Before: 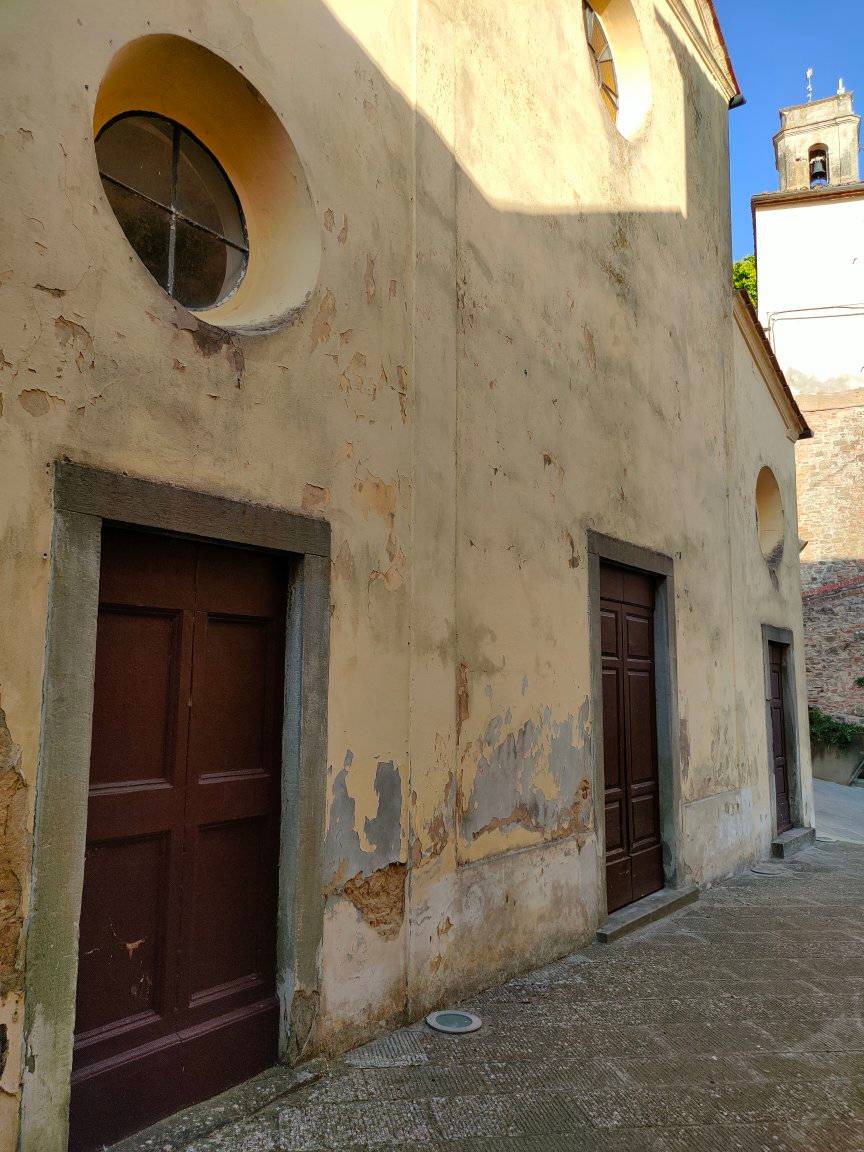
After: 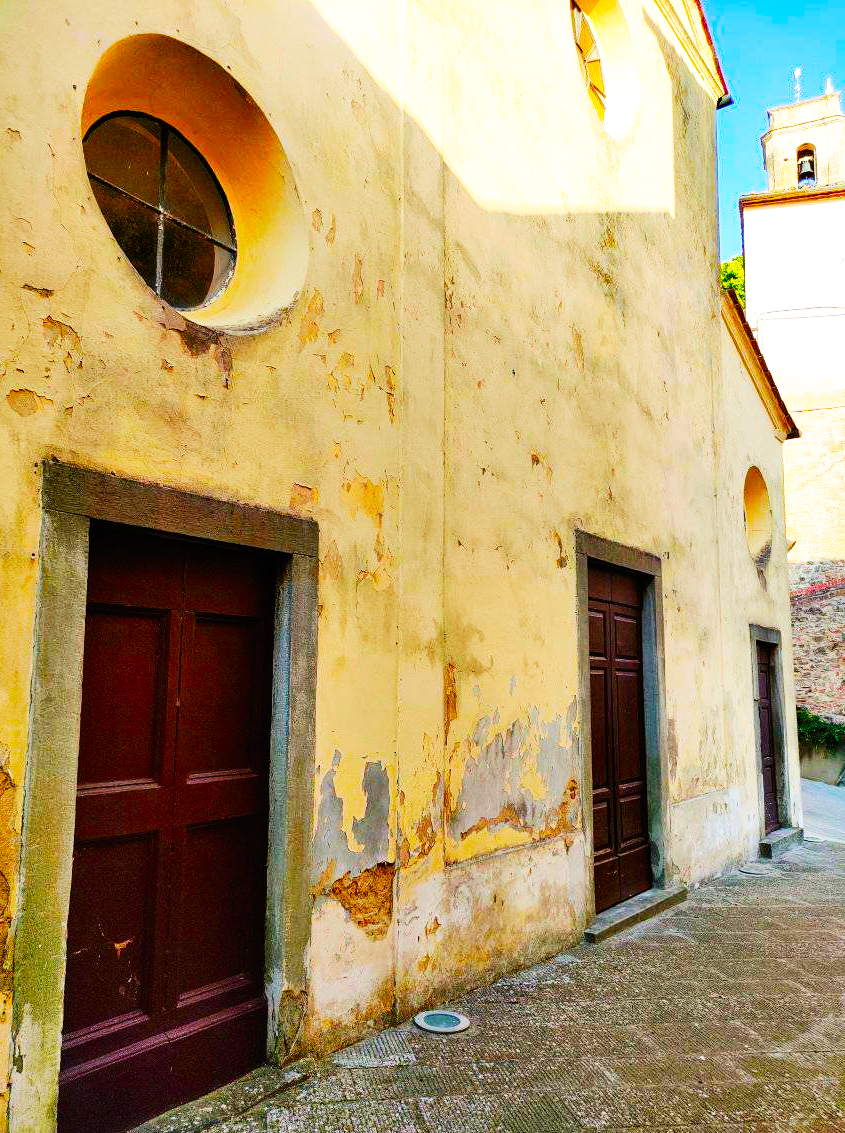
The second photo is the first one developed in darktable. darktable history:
base curve: curves: ch0 [(0, 0) (0.007, 0.004) (0.027, 0.03) (0.046, 0.07) (0.207, 0.54) (0.442, 0.872) (0.673, 0.972) (1, 1)], preserve colors none
color correction: highlights b* 0.062, saturation 1.14
color balance rgb: linear chroma grading › global chroma 9.685%, perceptual saturation grading › global saturation 25.206%
crop and rotate: left 1.476%, right 0.678%, bottom 1.636%
